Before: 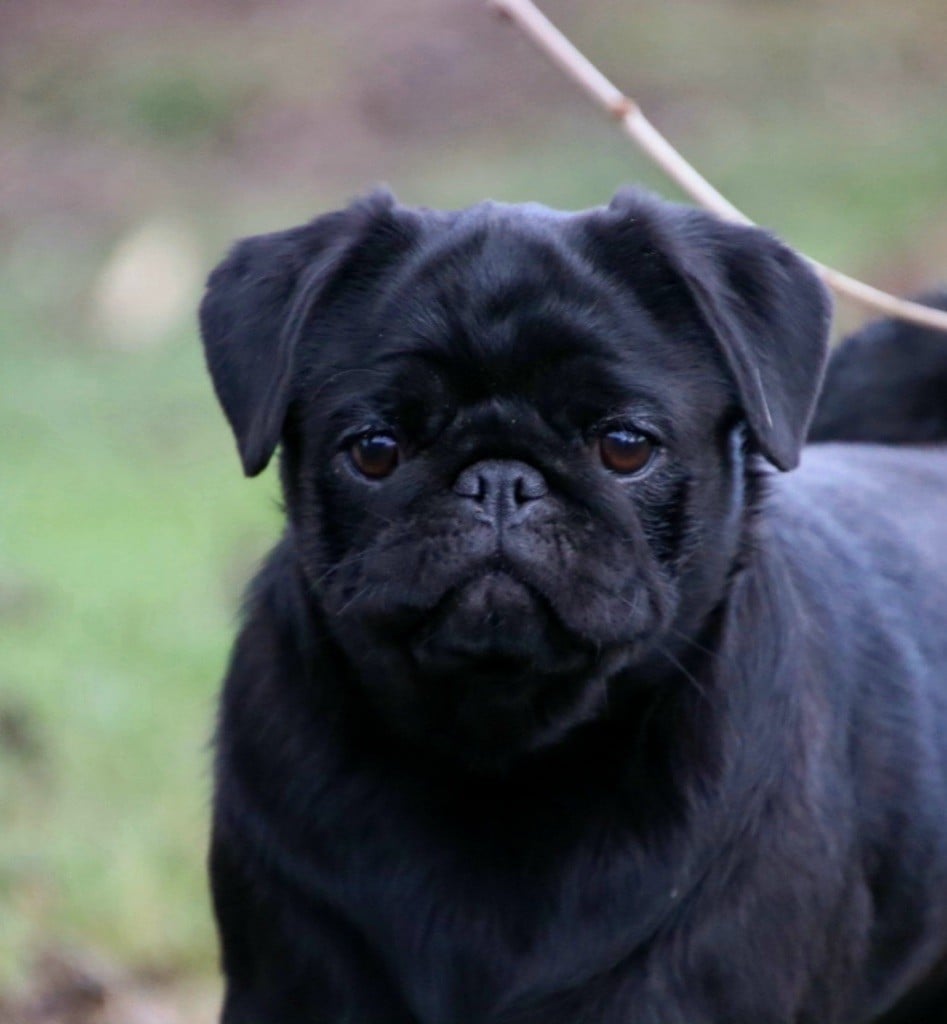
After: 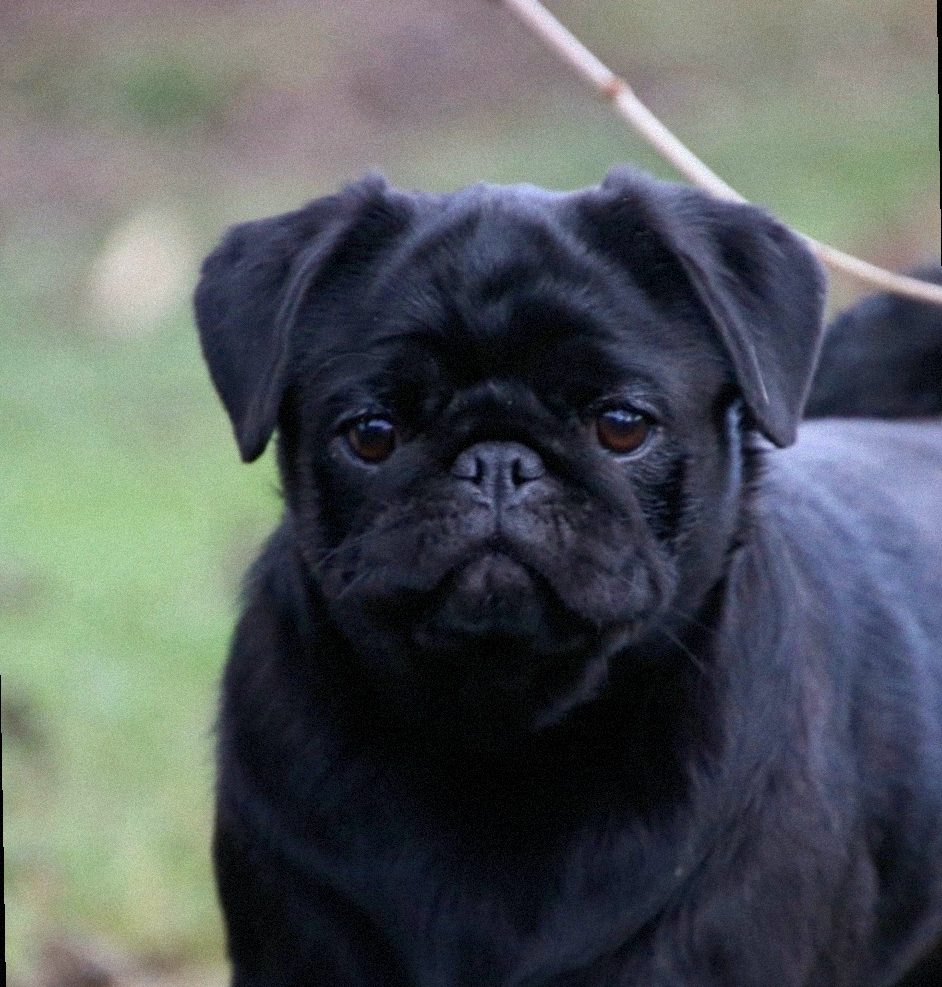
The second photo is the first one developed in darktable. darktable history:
grain: mid-tones bias 0%
rotate and perspective: rotation -1°, crop left 0.011, crop right 0.989, crop top 0.025, crop bottom 0.975
